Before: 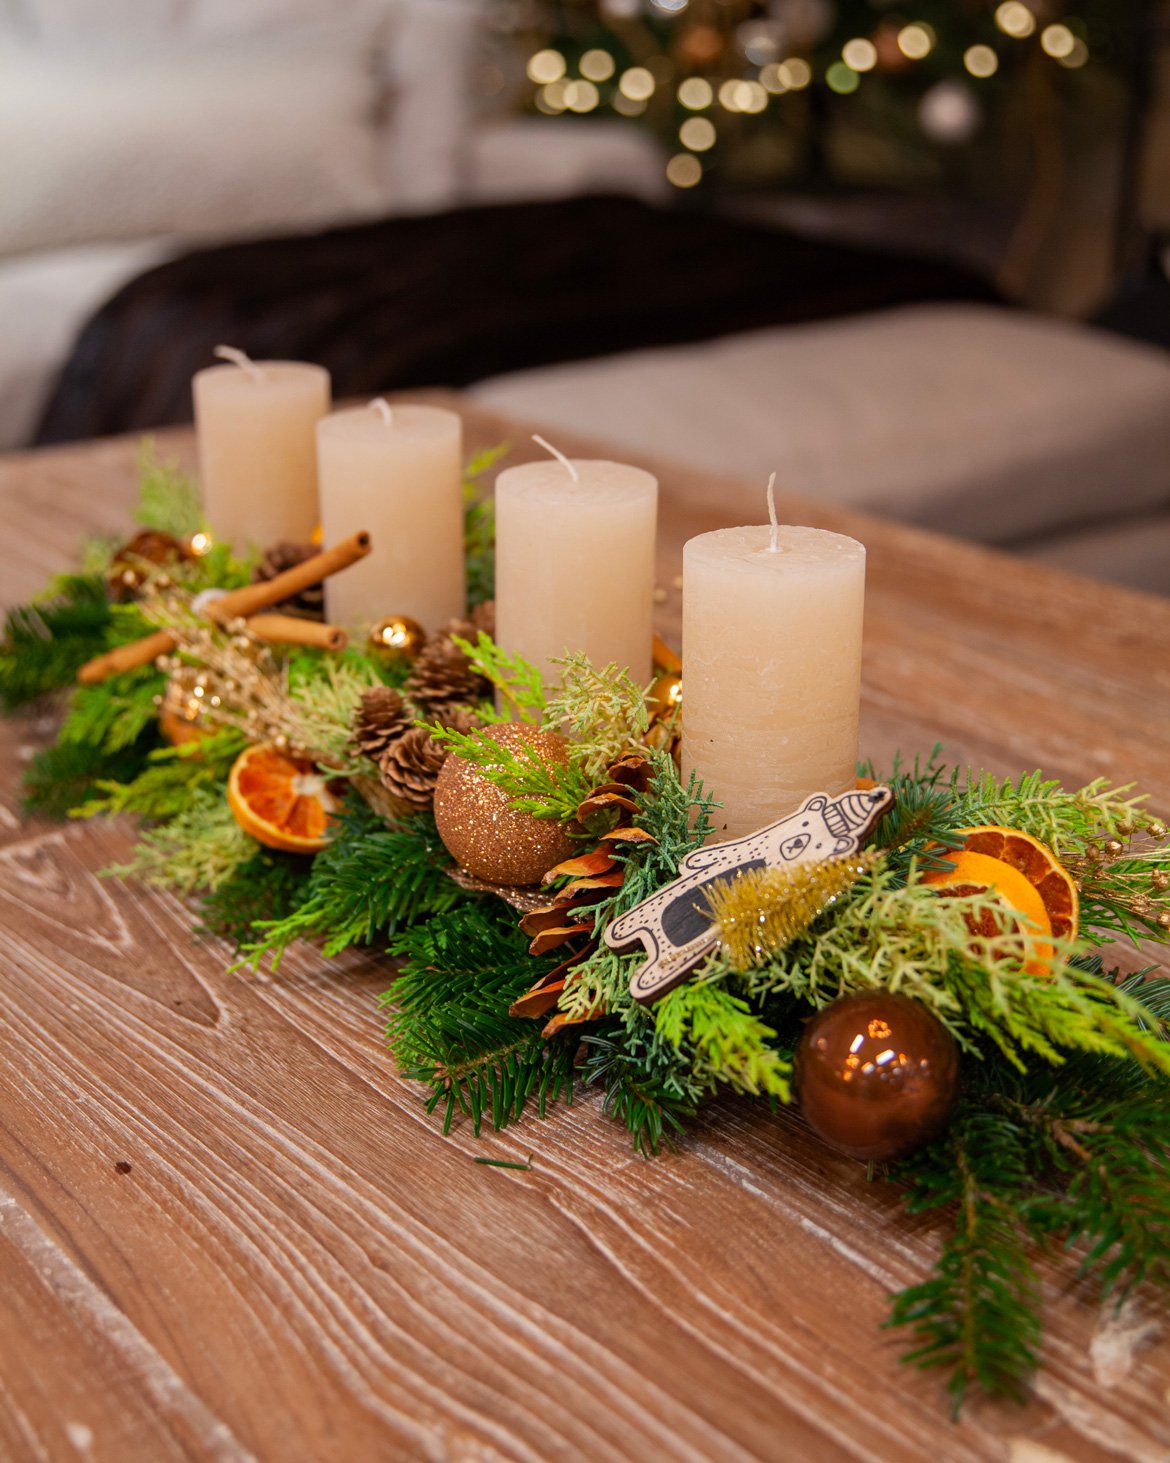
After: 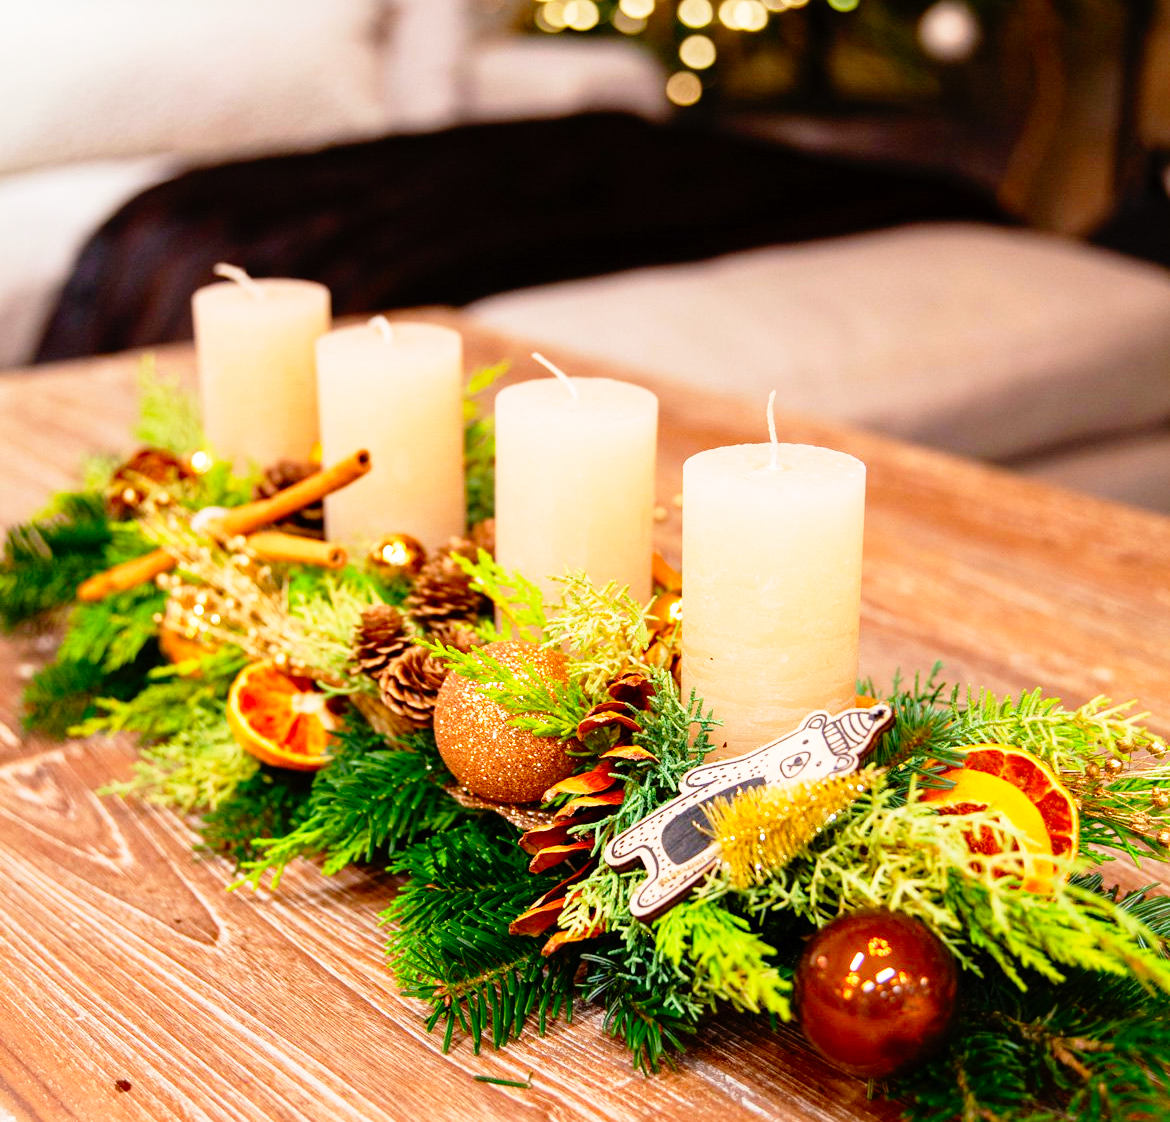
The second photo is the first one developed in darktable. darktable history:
base curve: curves: ch0 [(0, 0) (0.012, 0.01) (0.073, 0.168) (0.31, 0.711) (0.645, 0.957) (1, 1)], preserve colors none
contrast brightness saturation: contrast 0.04, saturation 0.16
crop: top 5.667%, bottom 17.637%
